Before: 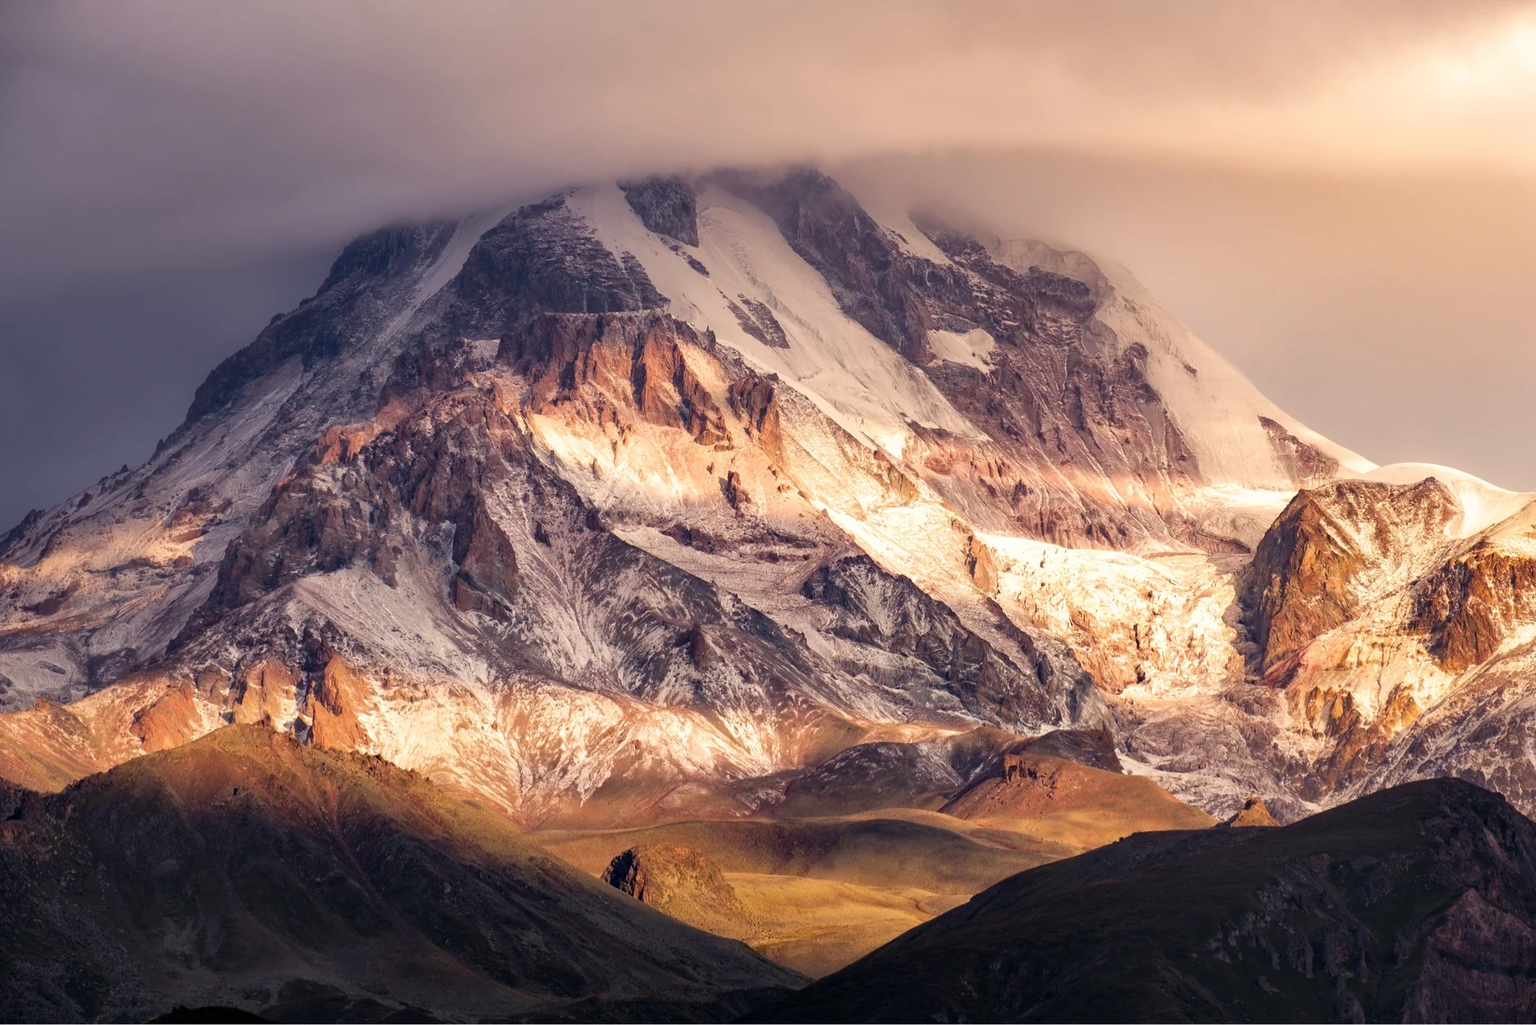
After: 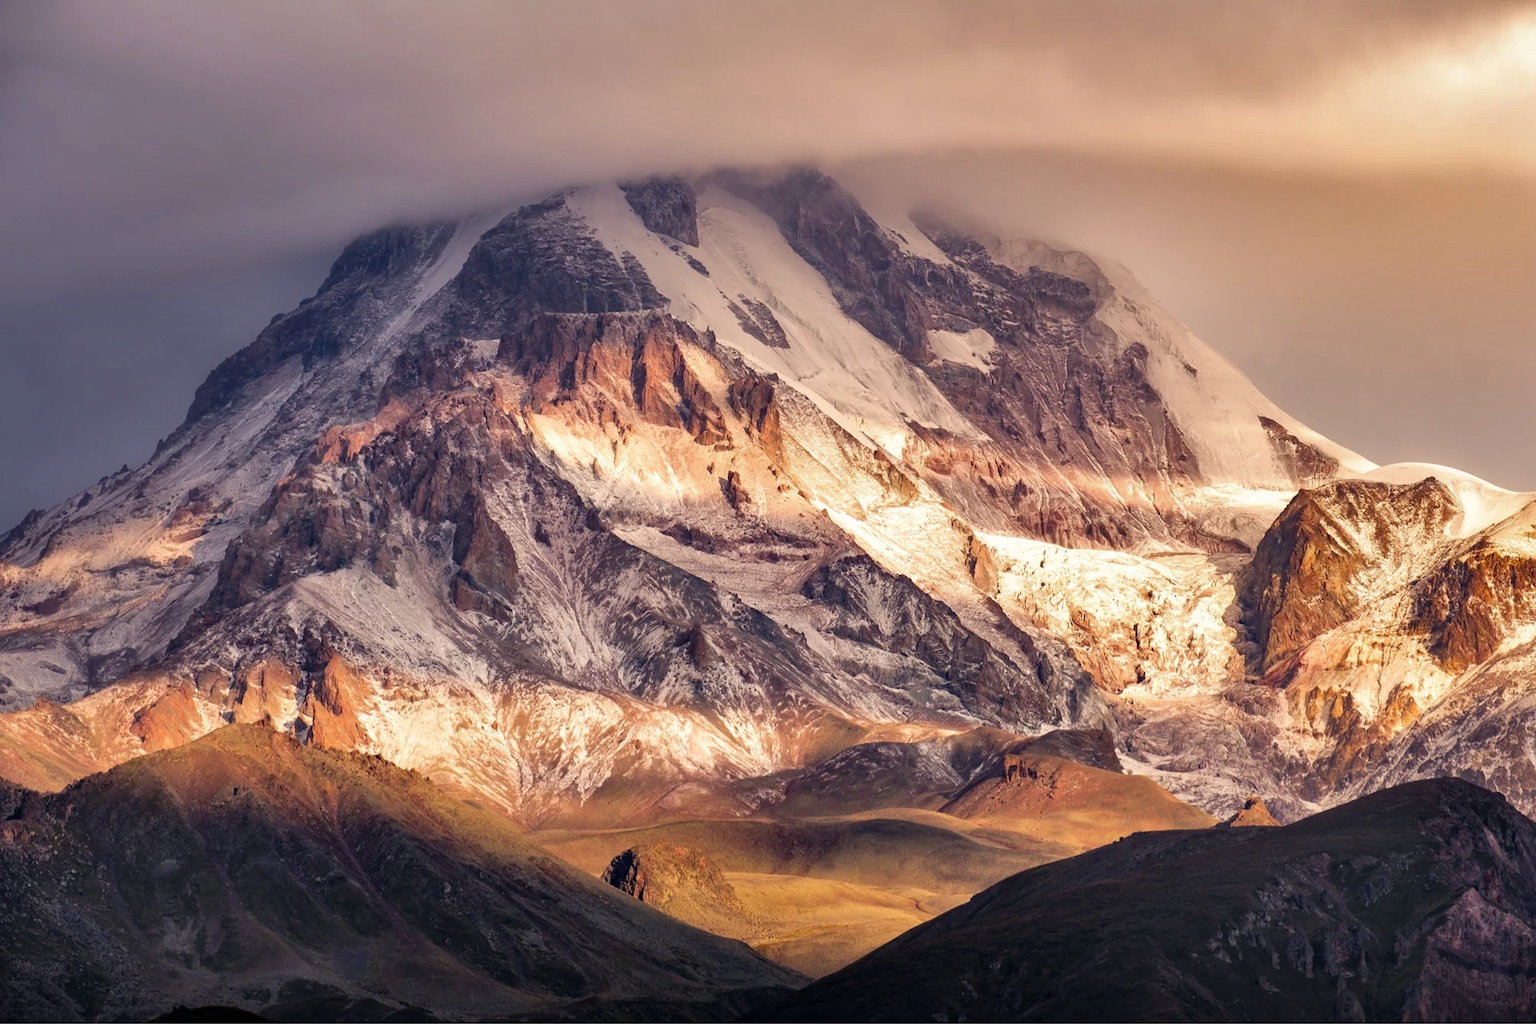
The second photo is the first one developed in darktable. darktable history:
shadows and highlights: shadows 58.27, highlights -60.13, soften with gaussian
